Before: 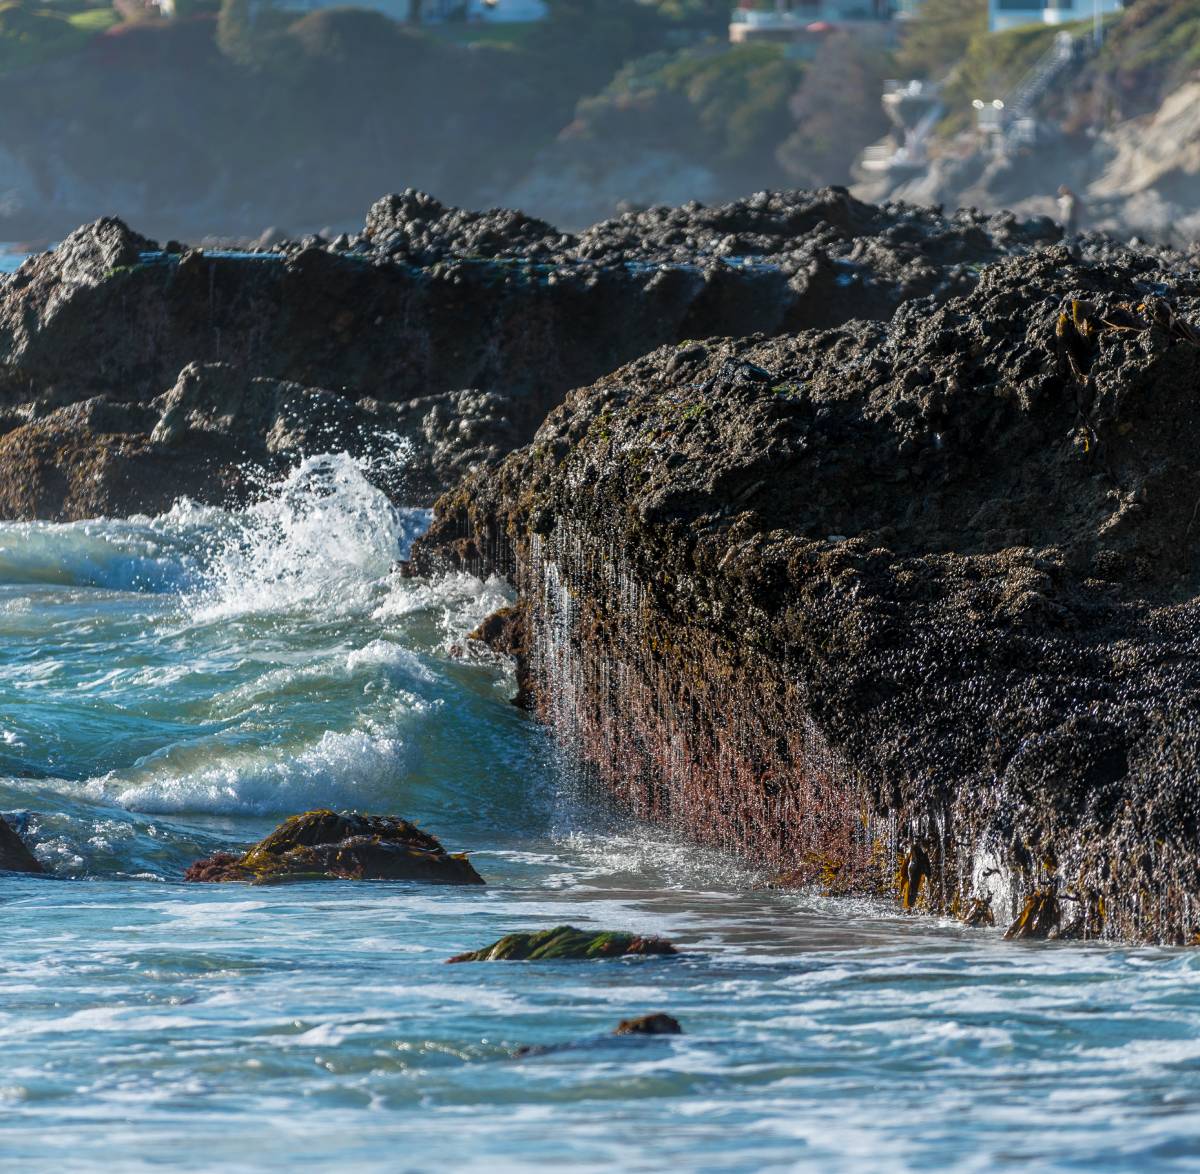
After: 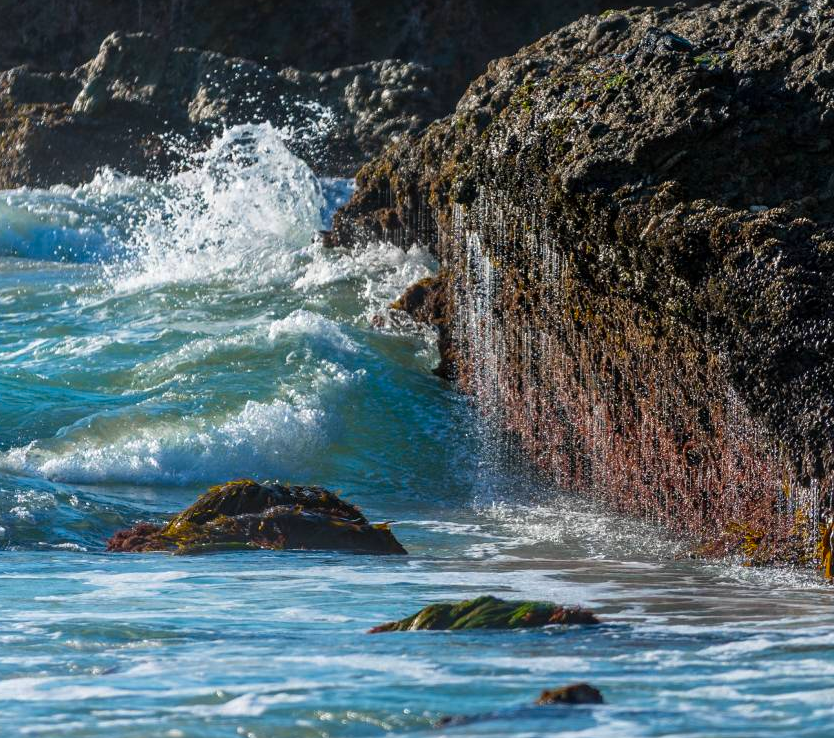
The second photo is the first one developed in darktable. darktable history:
contrast brightness saturation: saturation 0.184
crop: left 6.511%, top 28.177%, right 23.965%, bottom 8.881%
